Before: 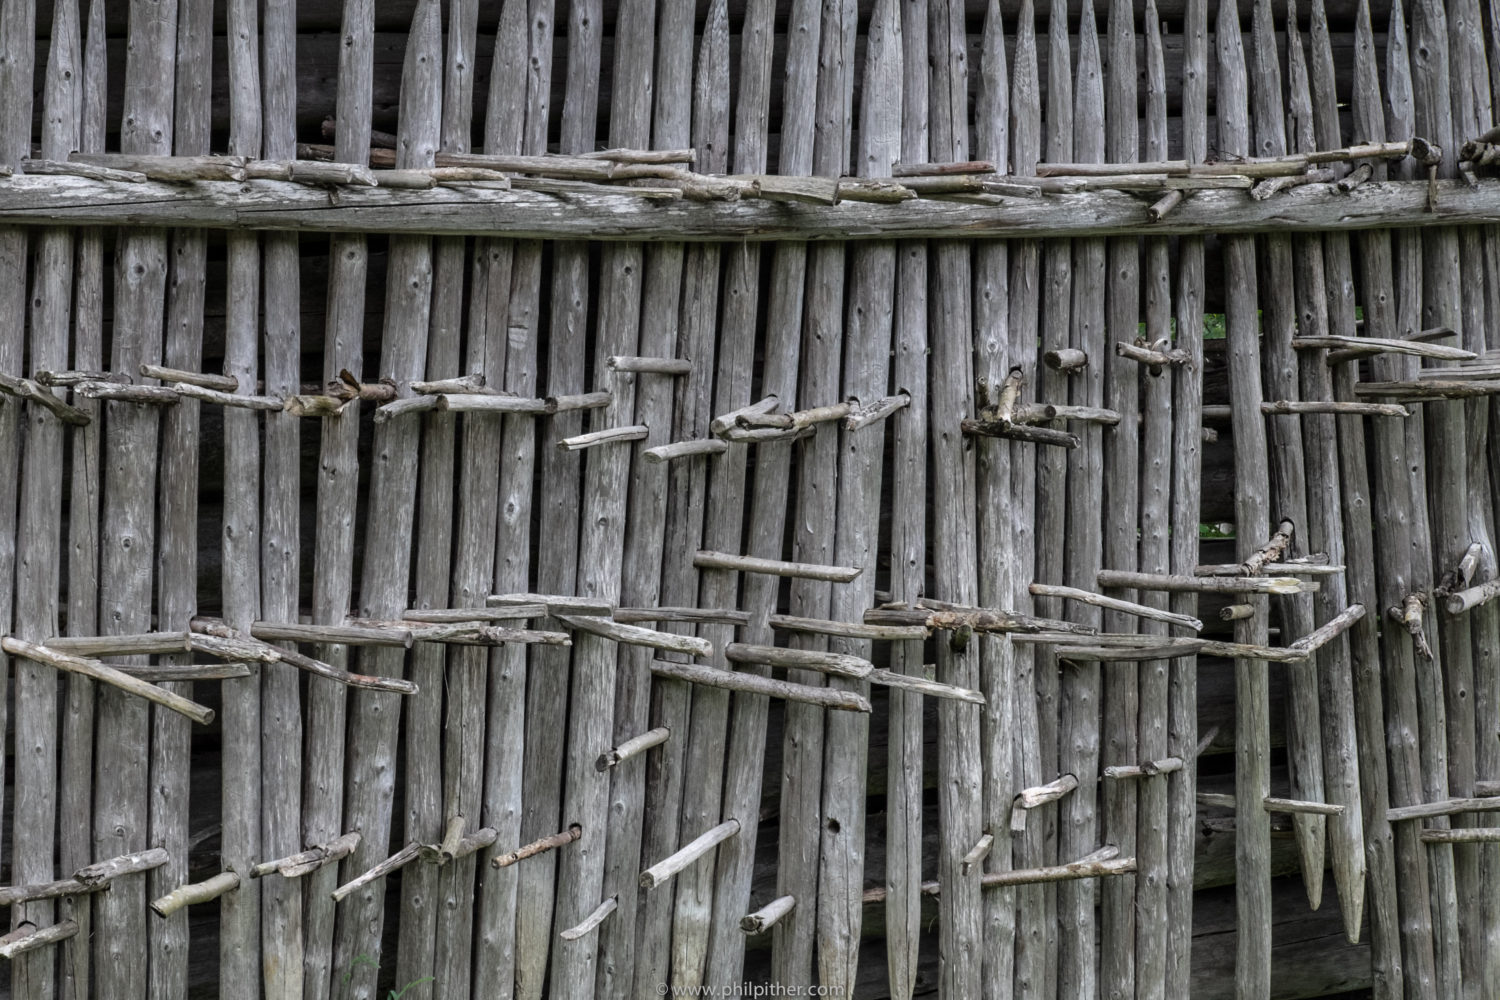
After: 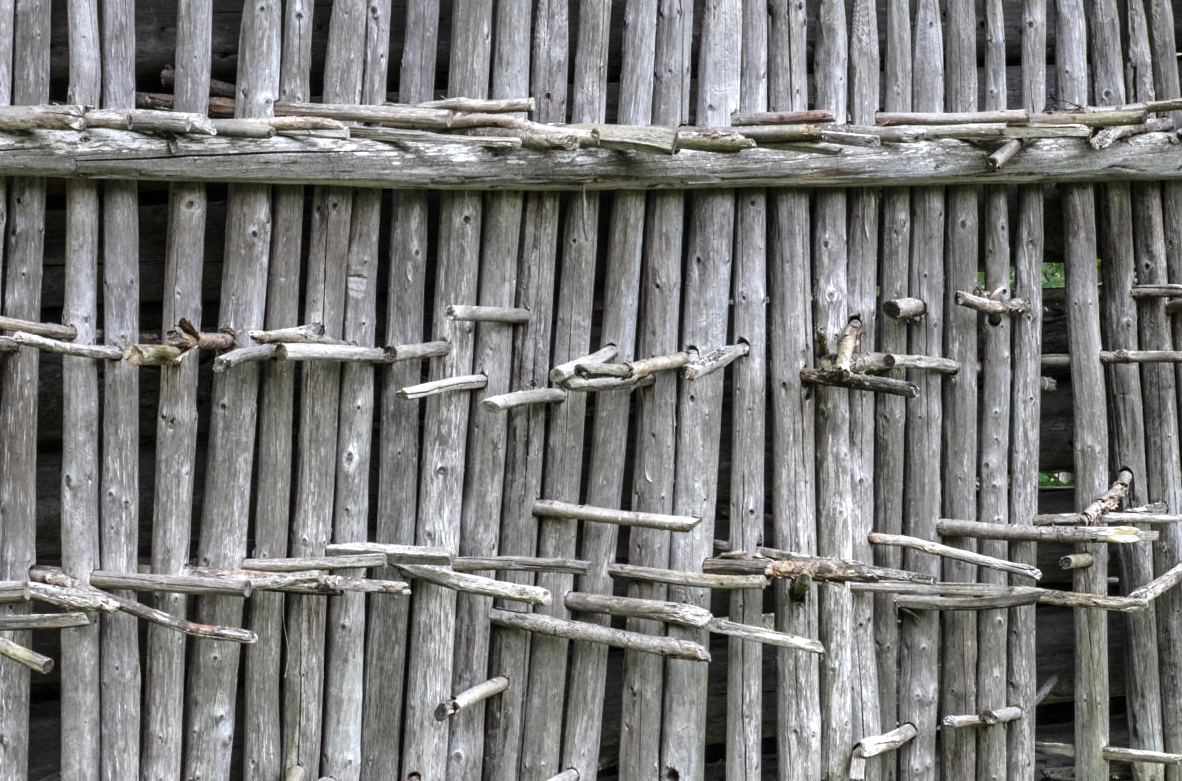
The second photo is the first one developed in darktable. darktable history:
tone equalizer: on, module defaults
exposure: black level correction 0, exposure 0.7 EV, compensate exposure bias true, compensate highlight preservation false
crop and rotate: left 10.77%, top 5.1%, right 10.41%, bottom 16.76%
contrast brightness saturation: saturation -0.05
shadows and highlights: soften with gaussian
